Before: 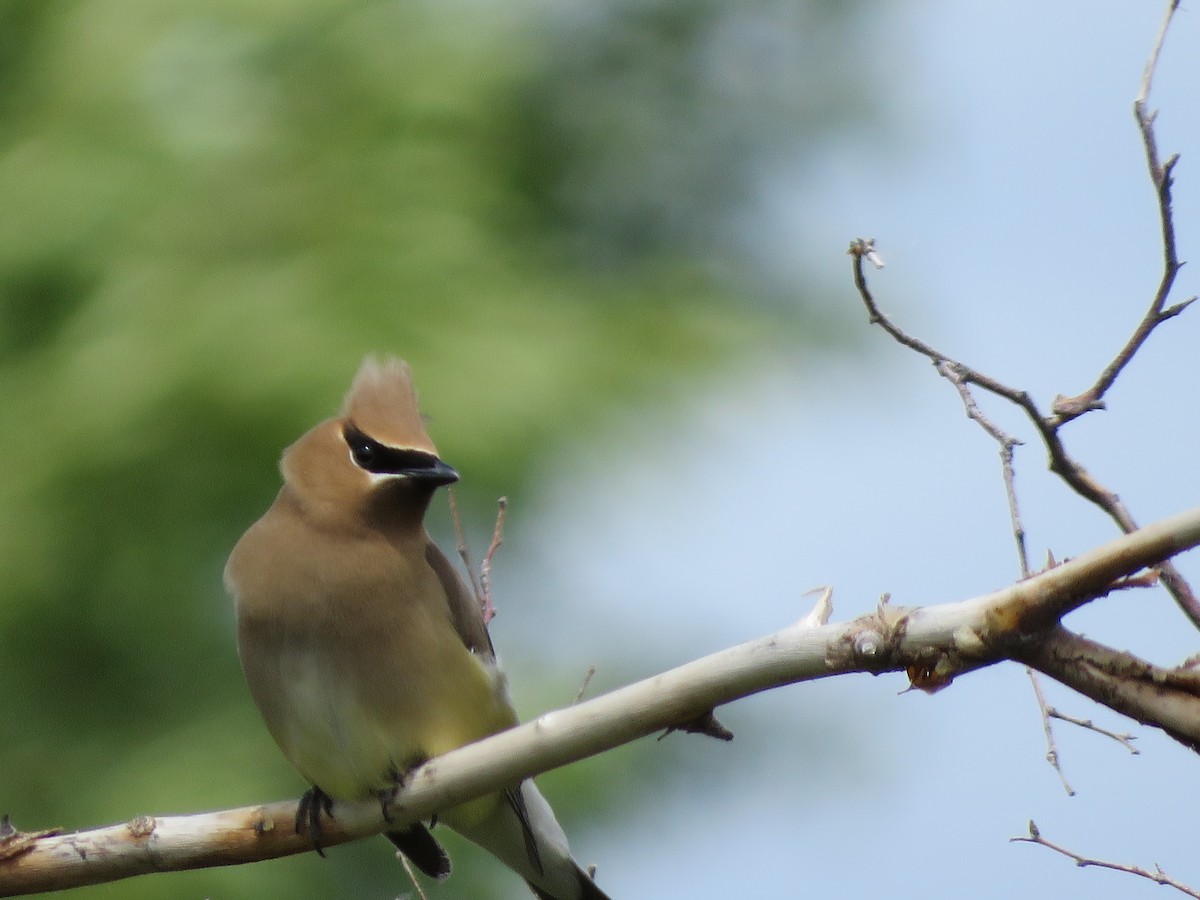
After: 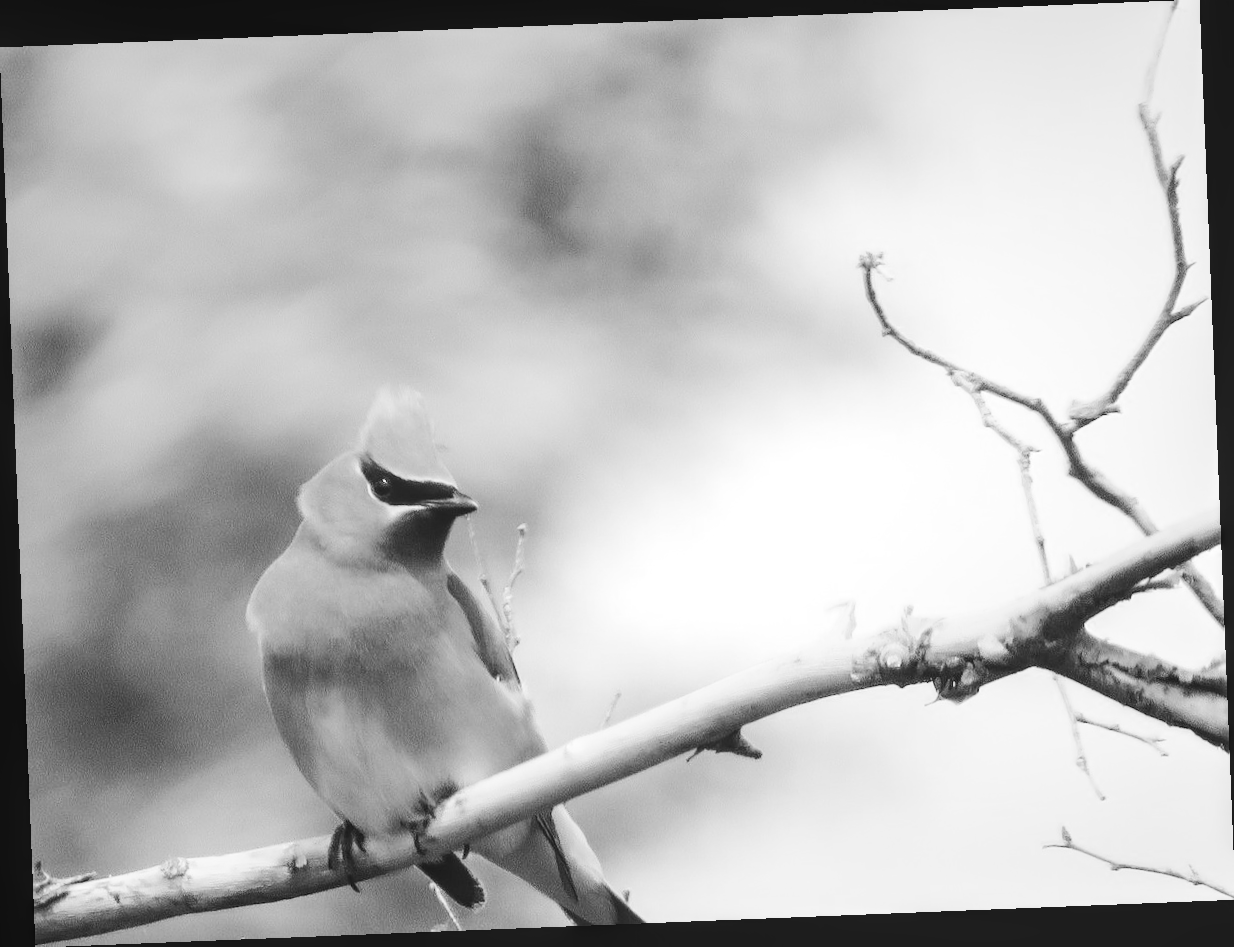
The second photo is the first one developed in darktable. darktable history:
contrast brightness saturation: contrast 0.2, brightness 0.16, saturation 0.22
contrast equalizer: y [[0.439, 0.44, 0.442, 0.457, 0.493, 0.498], [0.5 ×6], [0.5 ×6], [0 ×6], [0 ×6]], mix 0.59
color balance rgb: perceptual saturation grading › global saturation 34.05%, global vibrance 5.56%
local contrast: on, module defaults
base curve: curves: ch0 [(0, 0) (0.025, 0.046) (0.112, 0.277) (0.467, 0.74) (0.814, 0.929) (1, 0.942)]
color zones: curves: ch0 [(0.068, 0.464) (0.25, 0.5) (0.48, 0.508) (0.75, 0.536) (0.886, 0.476) (0.967, 0.456)]; ch1 [(0.066, 0.456) (0.25, 0.5) (0.616, 0.508) (0.746, 0.56) (0.934, 0.444)]
rotate and perspective: rotation -2.29°, automatic cropping off
monochrome: on, module defaults
